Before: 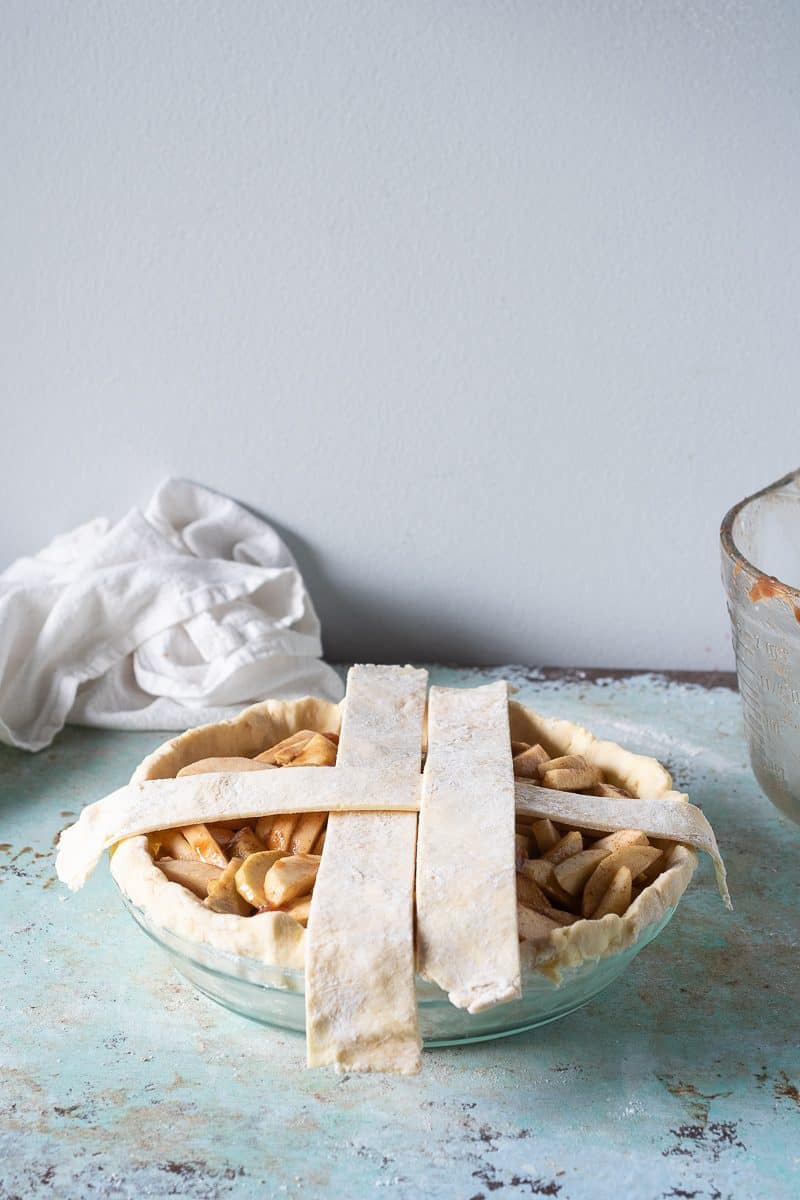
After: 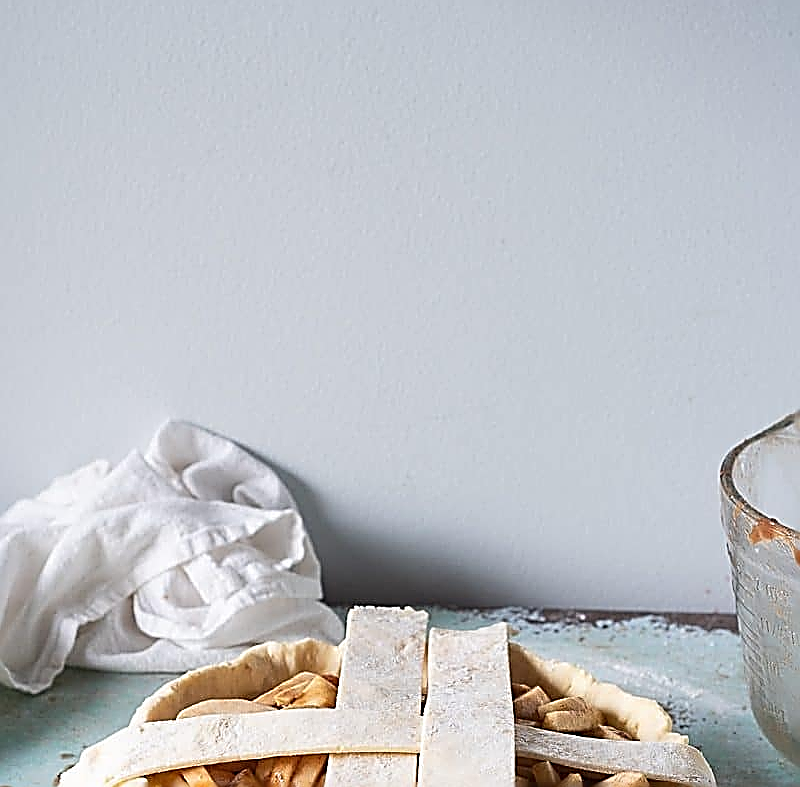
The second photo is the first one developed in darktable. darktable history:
sharpen: amount 1.861
crop and rotate: top 4.848%, bottom 29.503%
